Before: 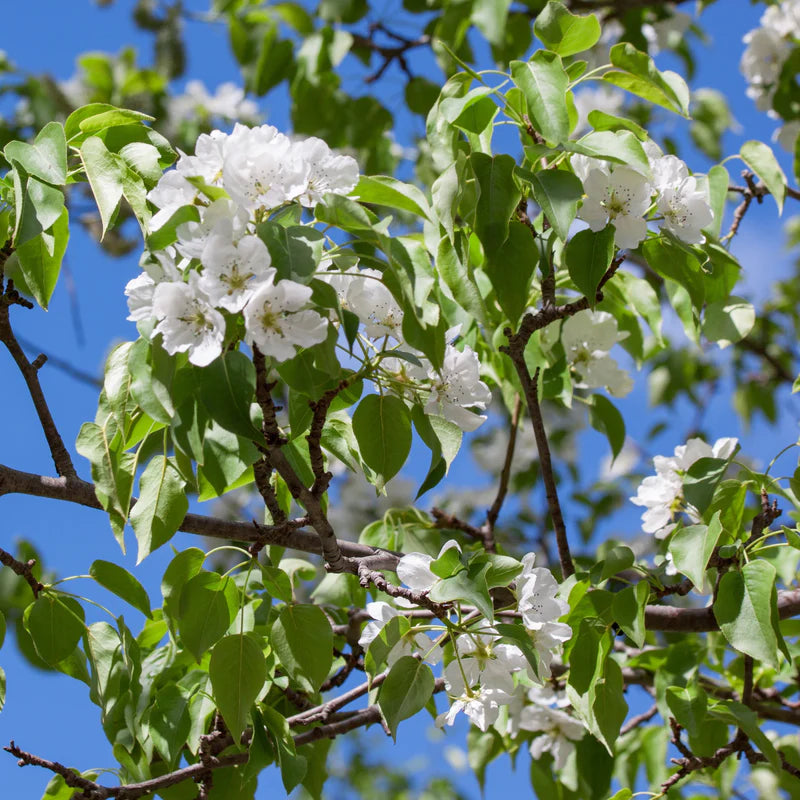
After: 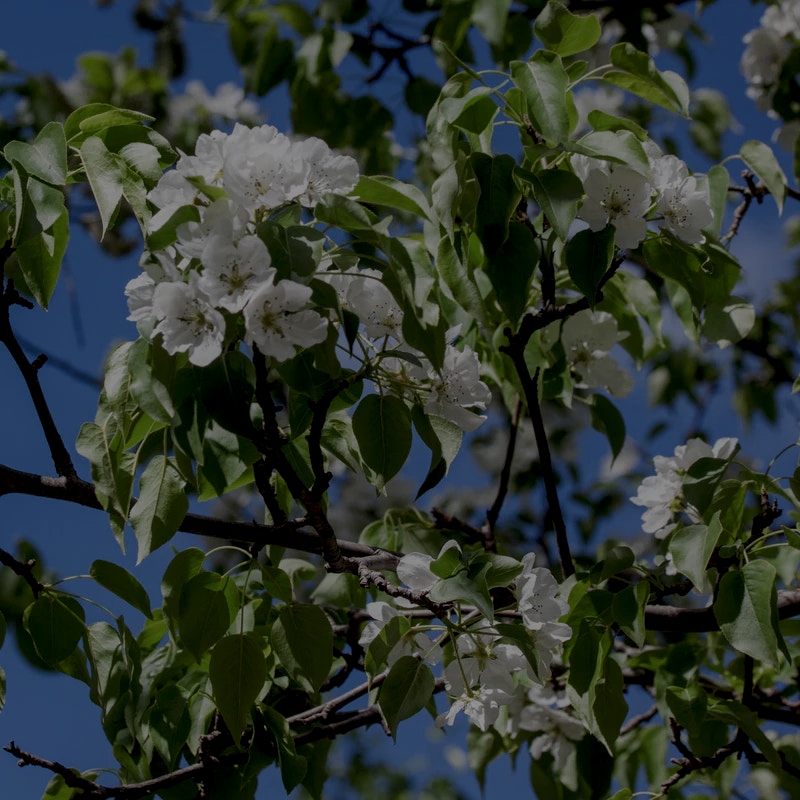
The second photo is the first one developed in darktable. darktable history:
local contrast: highlights 60%, shadows 60%, detail 160%
contrast equalizer: octaves 7, y [[0.6 ×6], [0.55 ×6], [0 ×6], [0 ×6], [0 ×6]], mix -0.3
exposure: exposure -2.446 EV, compensate highlight preservation false
color zones: curves: ch0 [(0, 0.558) (0.143, 0.548) (0.286, 0.447) (0.429, 0.259) (0.571, 0.5) (0.714, 0.5) (0.857, 0.593) (1, 0.558)]; ch1 [(0, 0.543) (0.01, 0.544) (0.12, 0.492) (0.248, 0.458) (0.5, 0.534) (0.748, 0.5) (0.99, 0.469) (1, 0.543)]; ch2 [(0, 0.507) (0.143, 0.522) (0.286, 0.505) (0.429, 0.5) (0.571, 0.5) (0.714, 0.5) (0.857, 0.5) (1, 0.507)]
